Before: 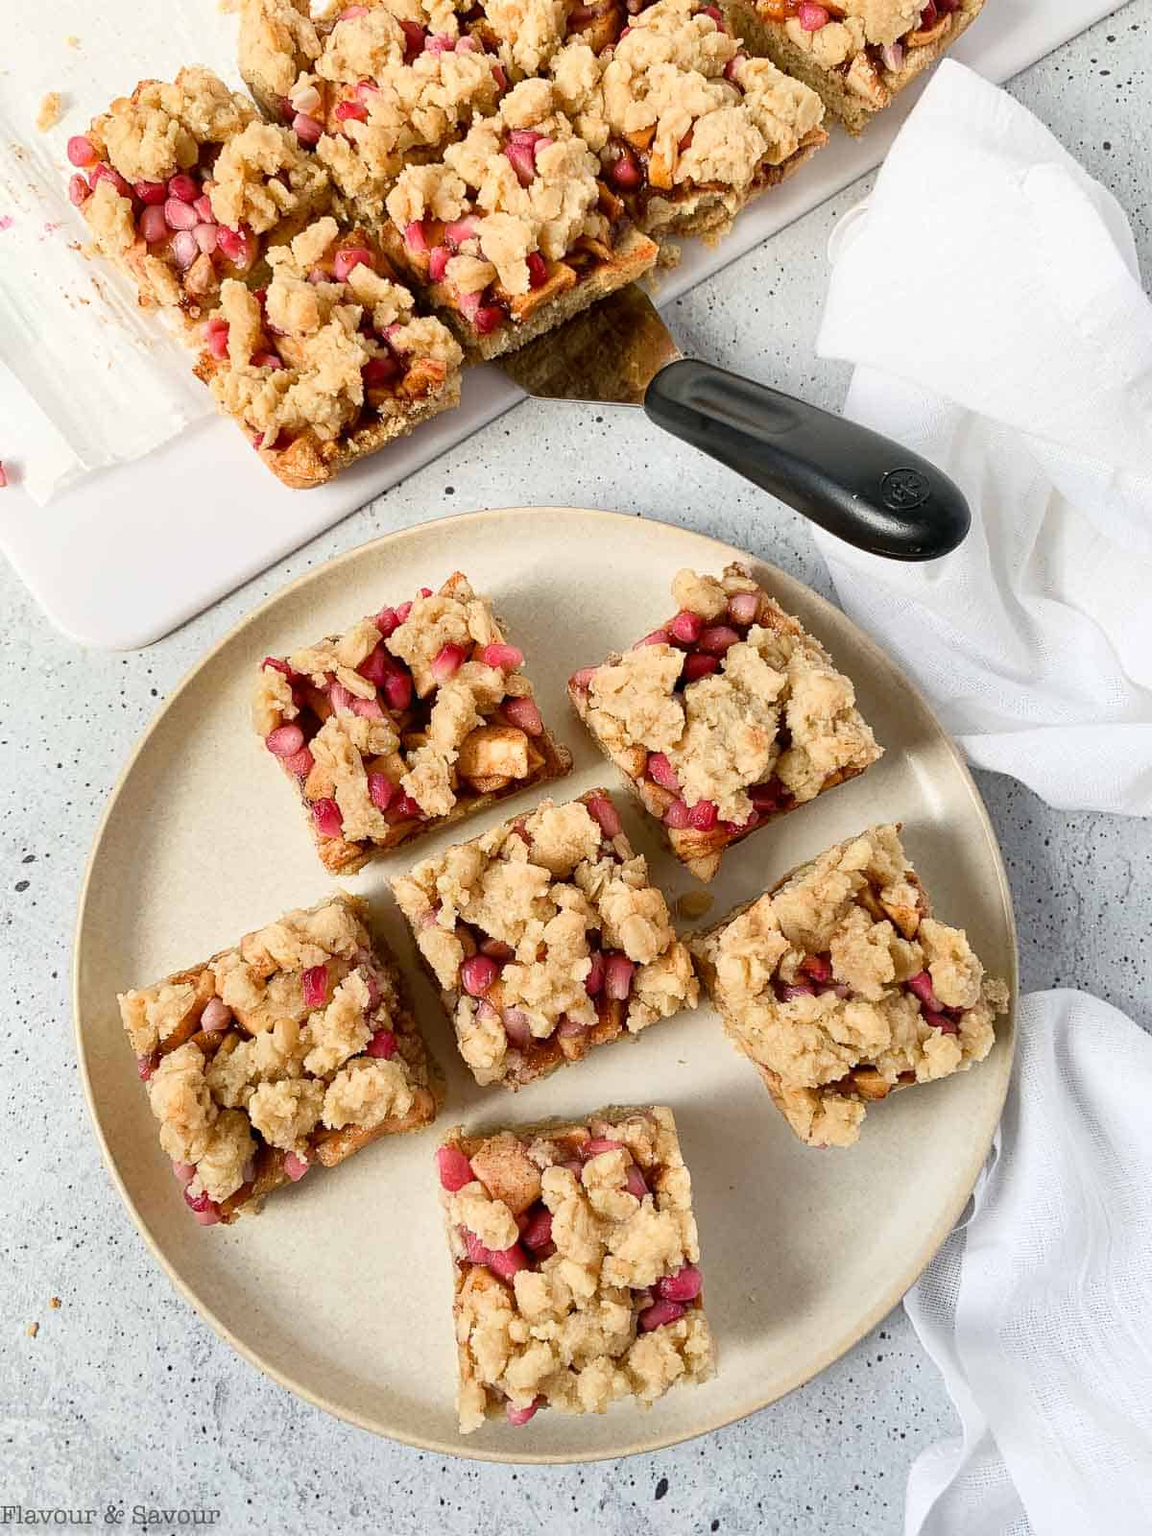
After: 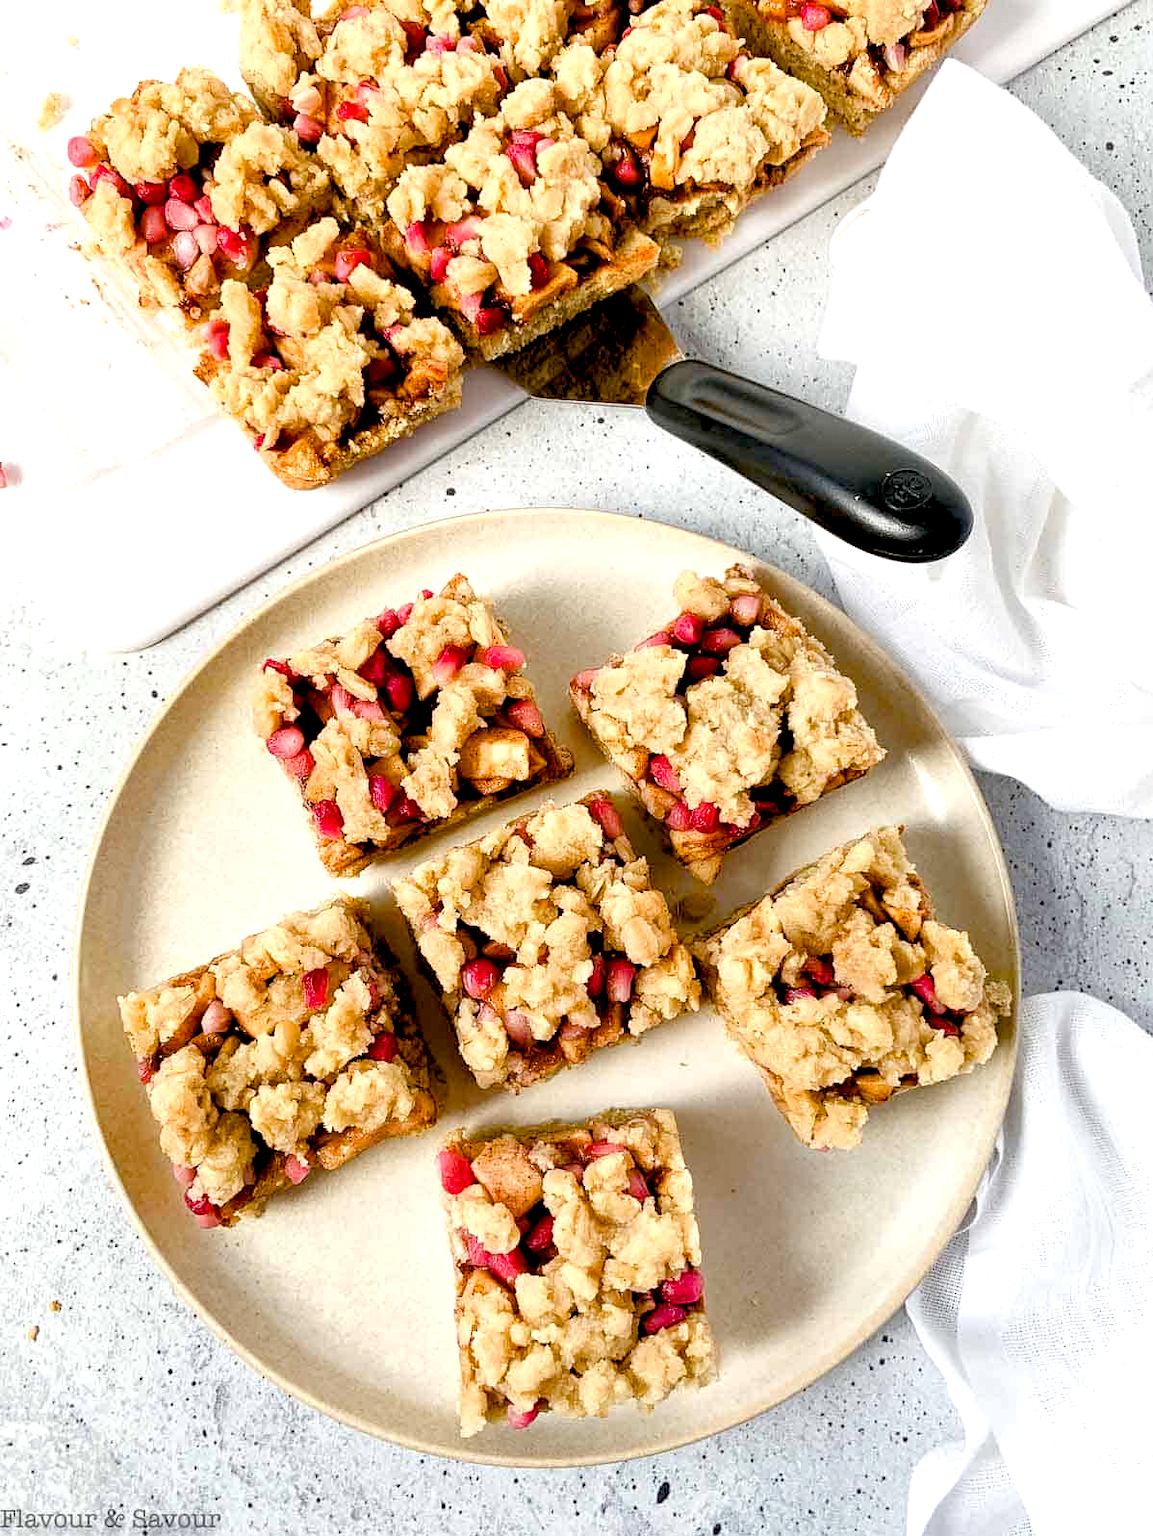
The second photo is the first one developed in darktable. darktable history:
color balance rgb: global offset › luminance -1.435%, perceptual saturation grading › global saturation 20%, perceptual saturation grading › highlights -14.009%, perceptual saturation grading › shadows 49.762%, perceptual brilliance grading › global brilliance 9.696%, perceptual brilliance grading › shadows 14.686%, global vibrance -24.691%
local contrast: highlights 106%, shadows 100%, detail 119%, midtone range 0.2
crop: top 0.051%, bottom 0.188%
